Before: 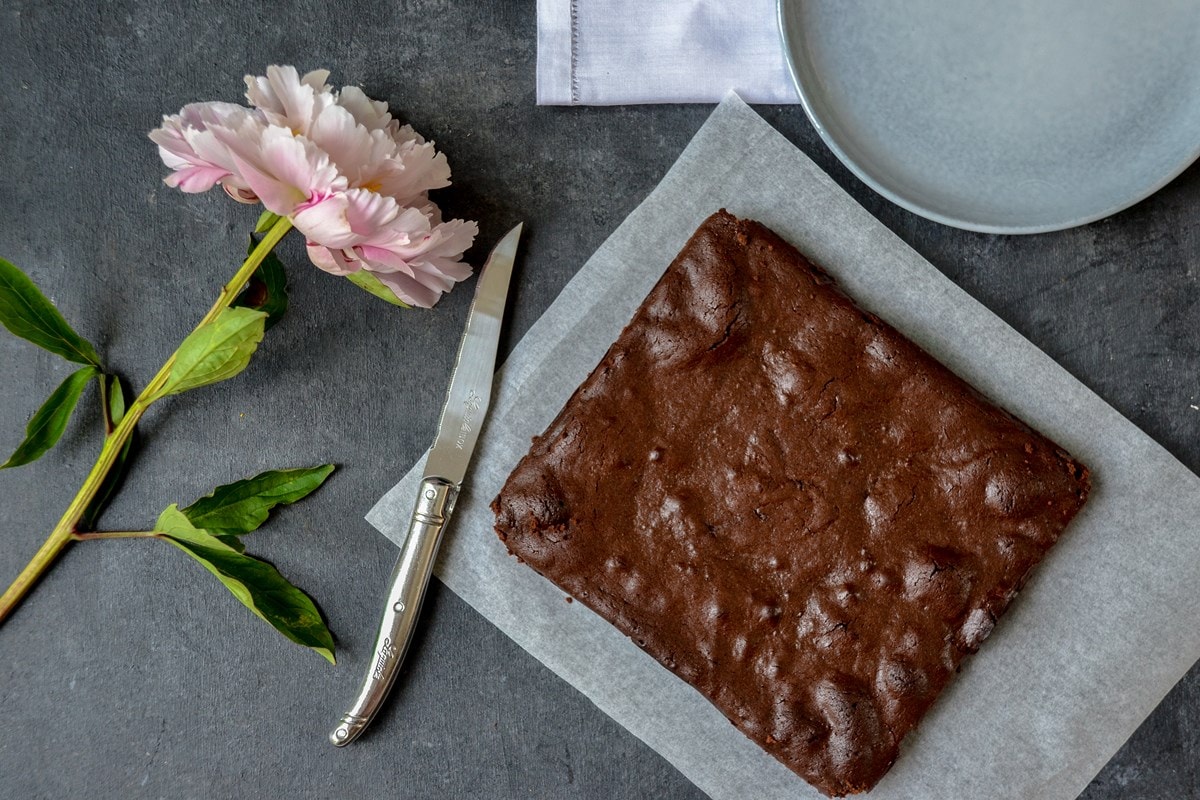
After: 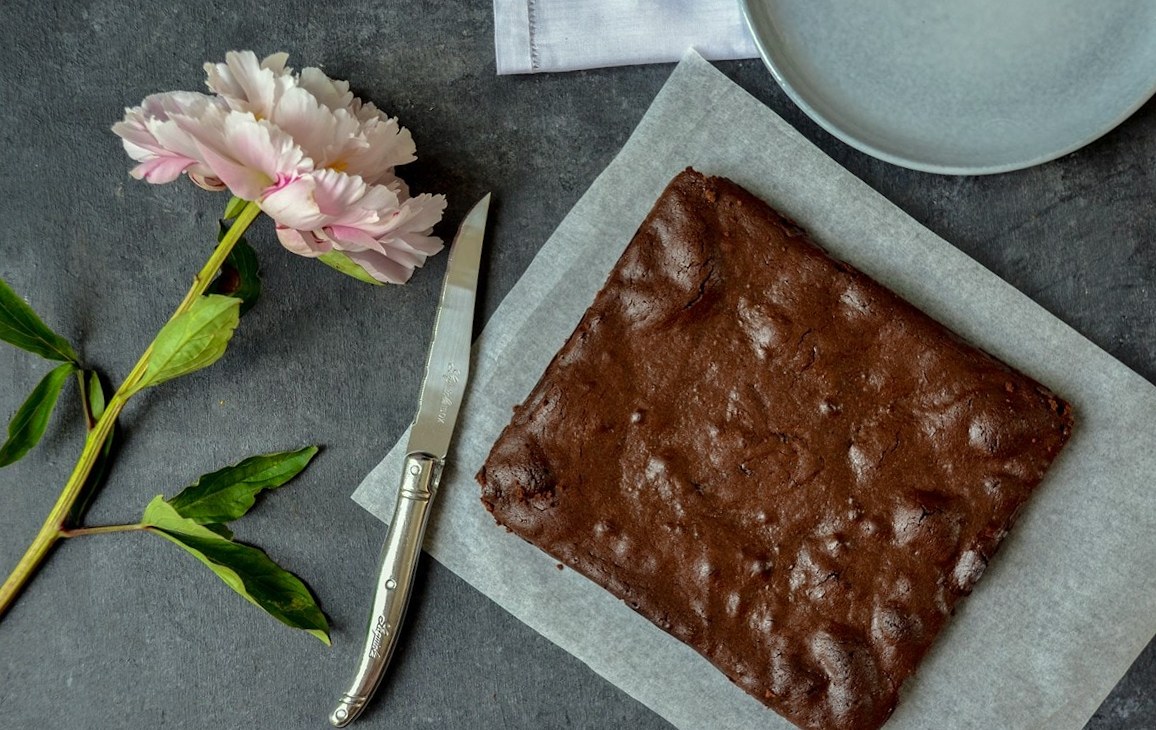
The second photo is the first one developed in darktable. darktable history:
rotate and perspective: rotation -3.52°, crop left 0.036, crop right 0.964, crop top 0.081, crop bottom 0.919
color correction: highlights a* -4.73, highlights b* 5.06, saturation 0.97
